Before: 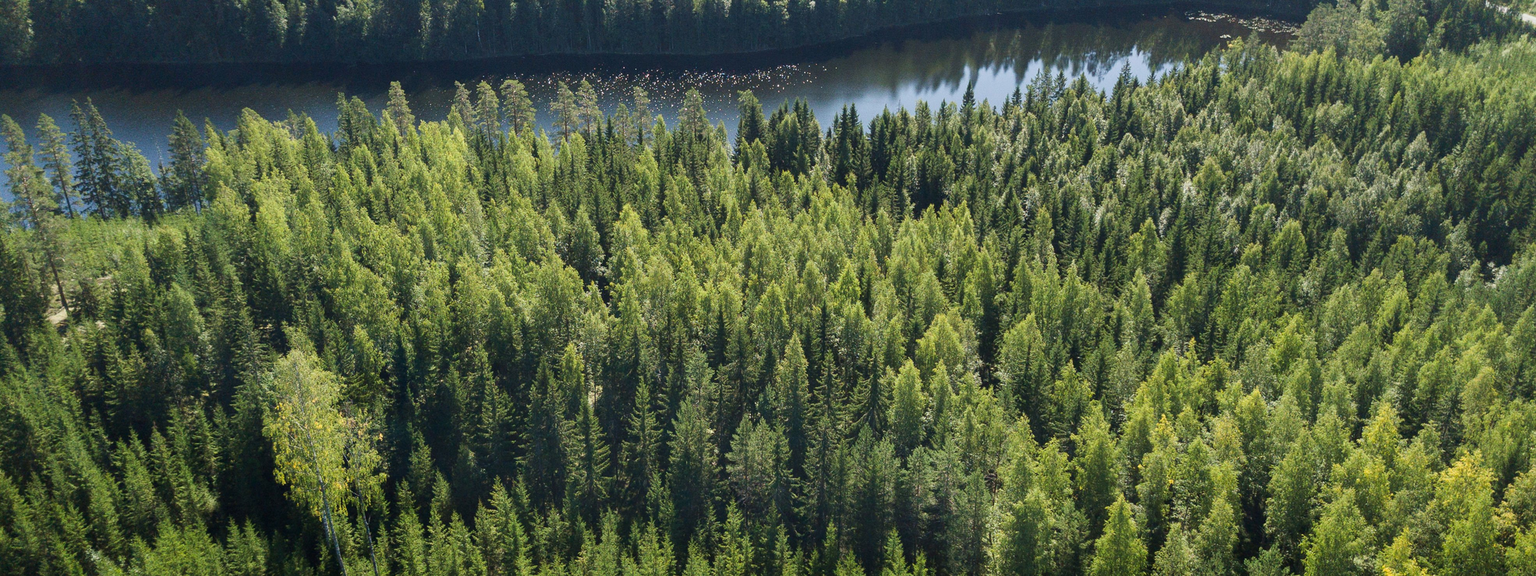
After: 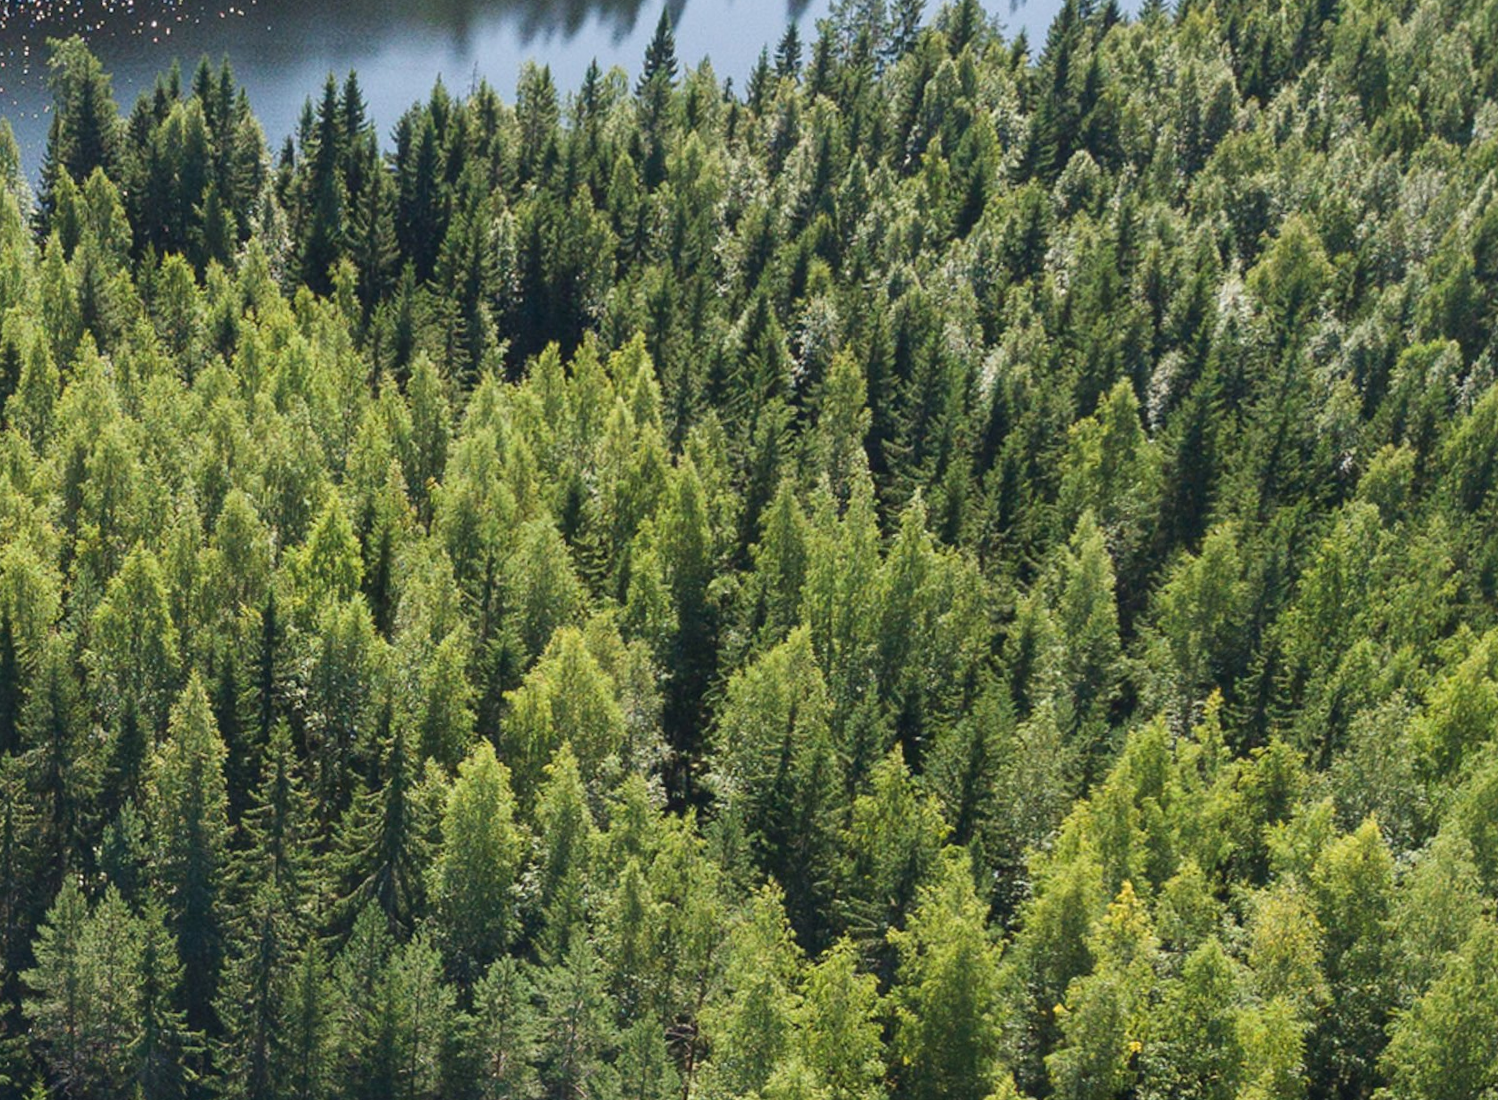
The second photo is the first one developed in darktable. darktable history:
crop: left 45.721%, top 13.393%, right 14.118%, bottom 10.01%
rotate and perspective: rotation 0.074°, lens shift (vertical) 0.096, lens shift (horizontal) -0.041, crop left 0.043, crop right 0.952, crop top 0.024, crop bottom 0.979
